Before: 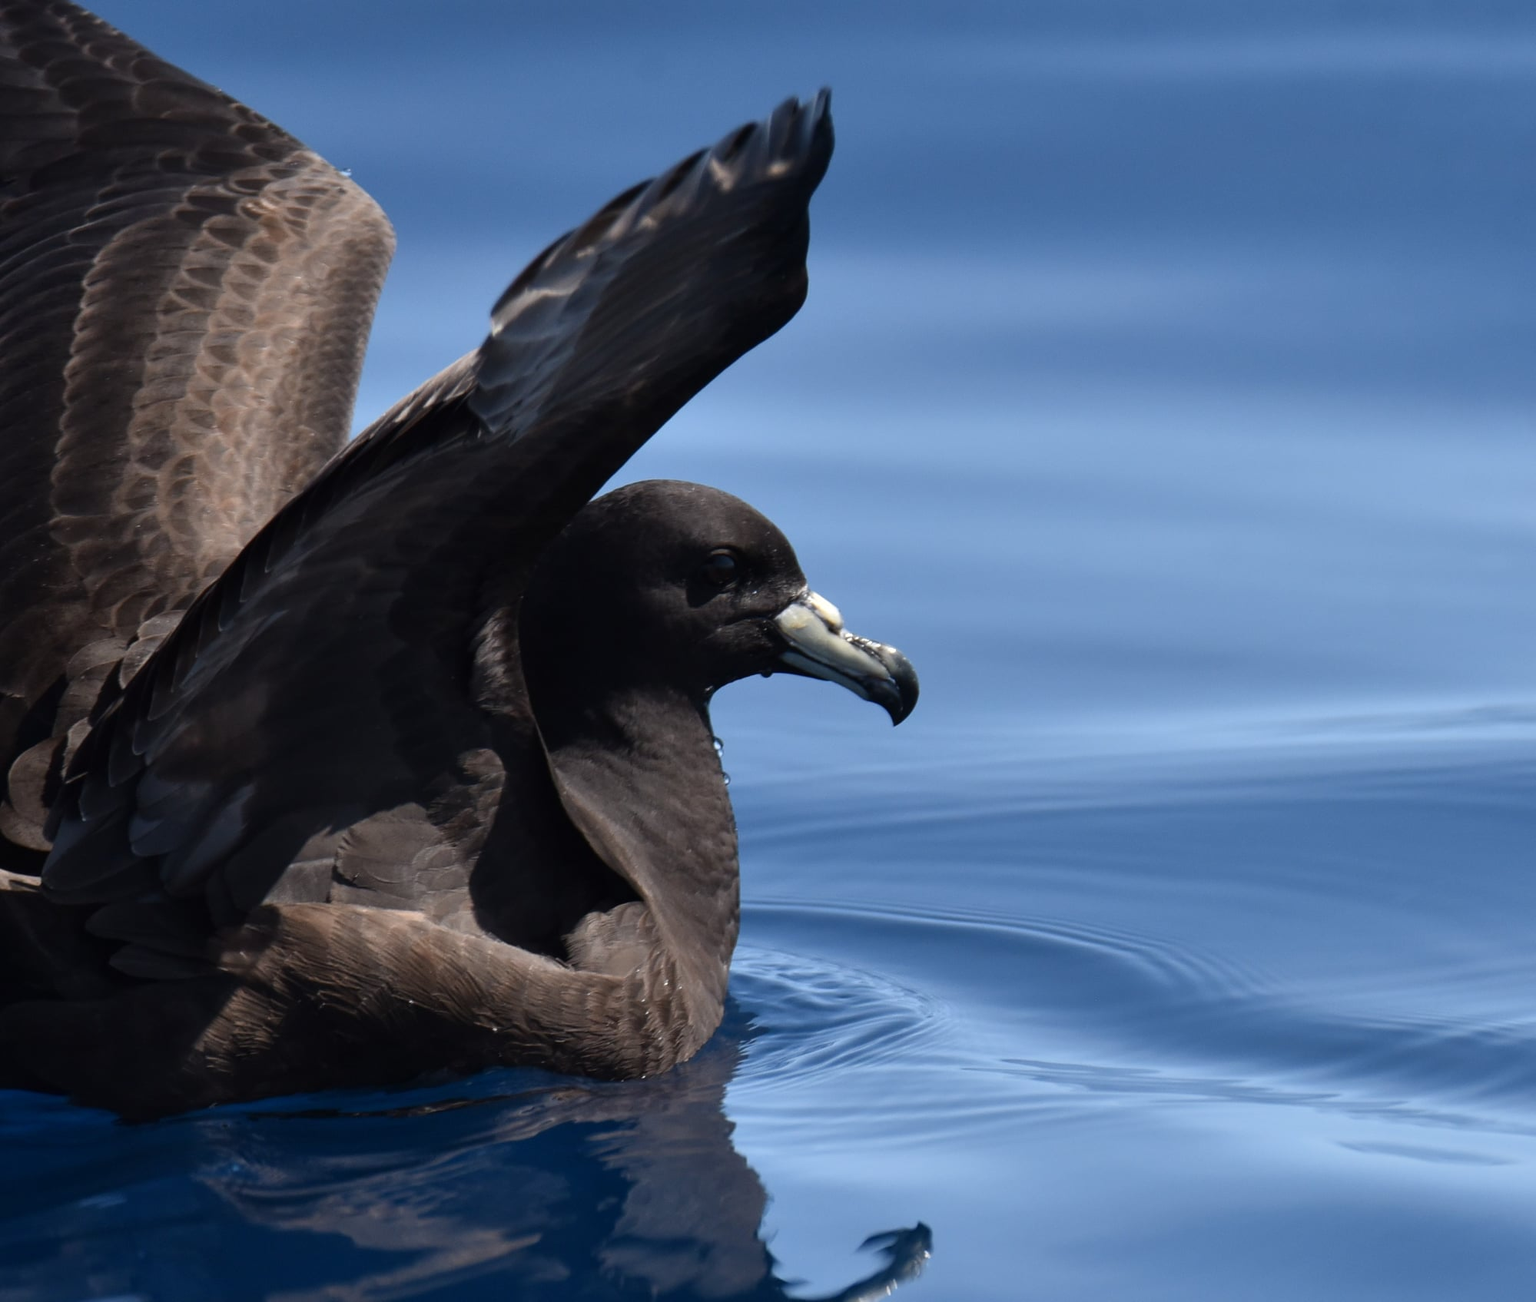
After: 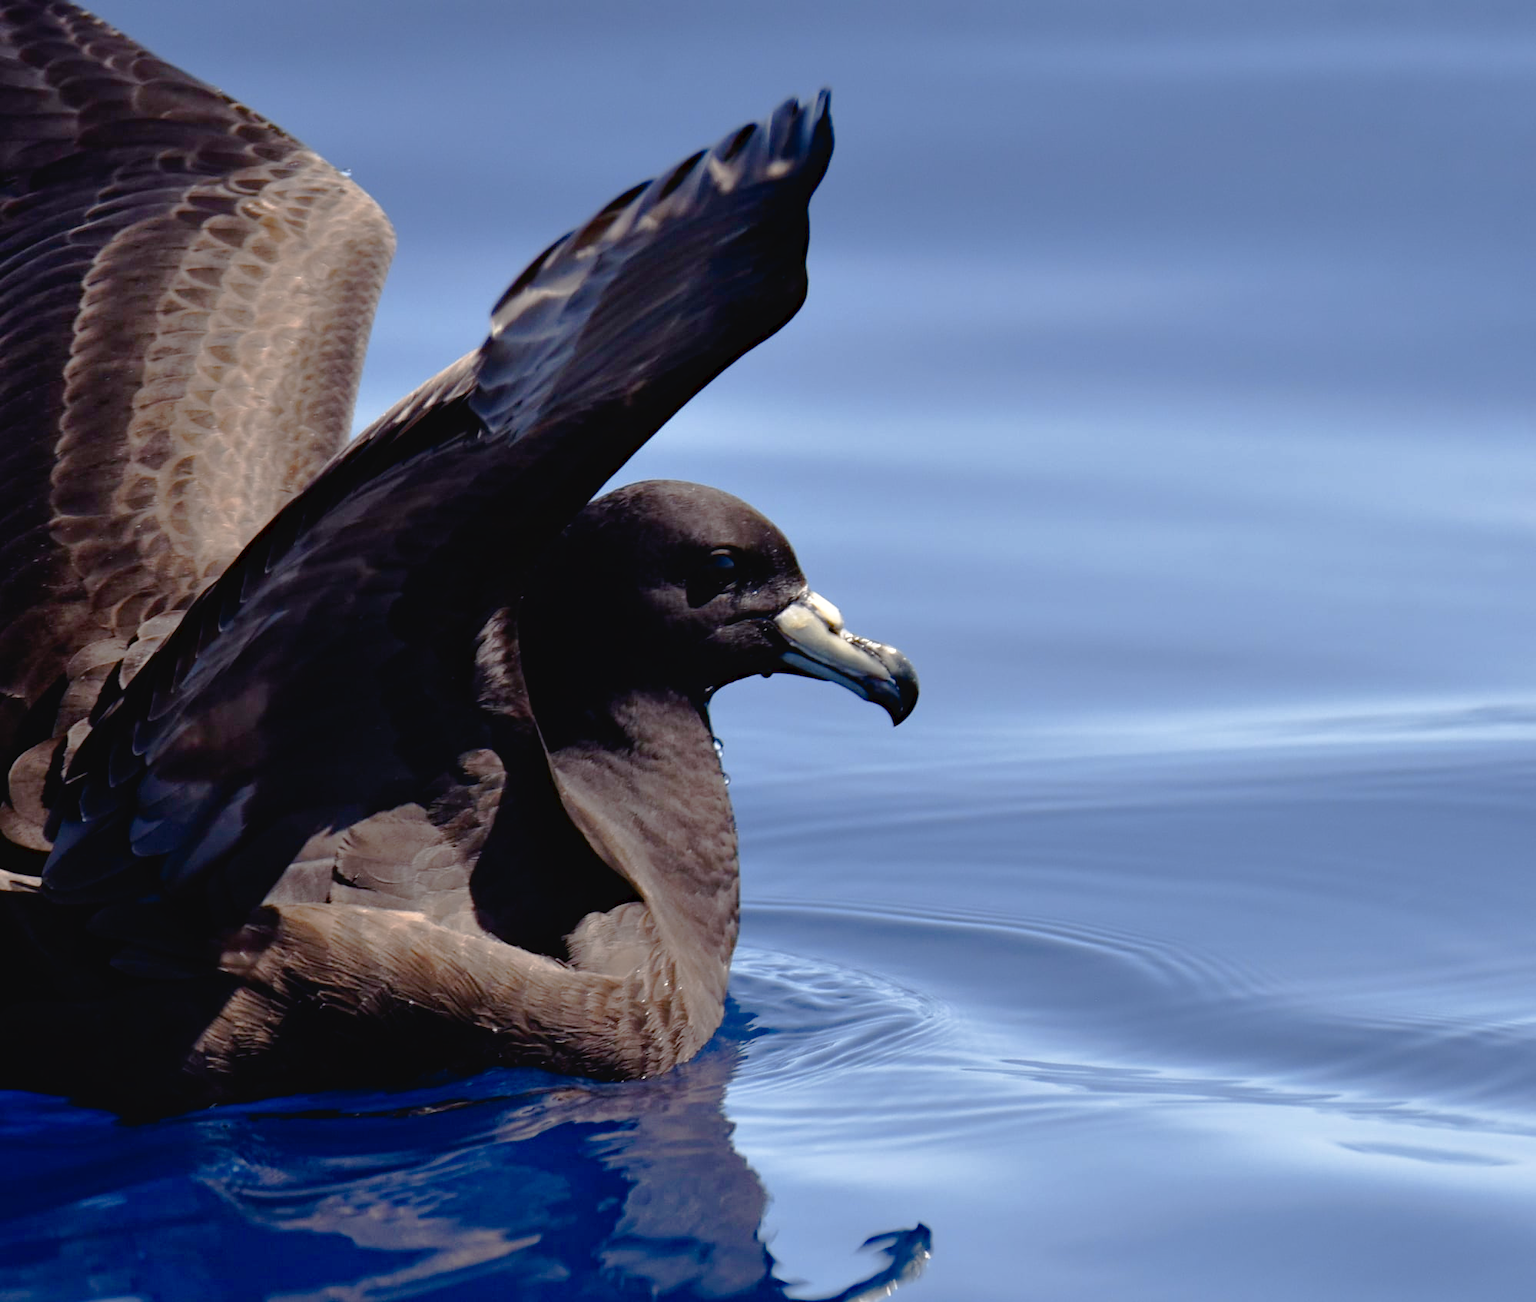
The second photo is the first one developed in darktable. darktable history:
haze removal: compatibility mode true, adaptive false
tone curve: curves: ch0 [(0, 0) (0.003, 0.03) (0.011, 0.03) (0.025, 0.033) (0.044, 0.038) (0.069, 0.057) (0.1, 0.109) (0.136, 0.174) (0.177, 0.243) (0.224, 0.313) (0.277, 0.391) (0.335, 0.464) (0.399, 0.515) (0.468, 0.563) (0.543, 0.616) (0.623, 0.679) (0.709, 0.766) (0.801, 0.865) (0.898, 0.948) (1, 1)], preserve colors none
color balance rgb: shadows lift › chroma 3.244%, shadows lift › hue 280.04°, highlights gain › chroma 1.351%, highlights gain › hue 55.27°, perceptual saturation grading › global saturation 0.913%, perceptual saturation grading › highlights -30.84%, perceptual saturation grading › shadows 19.612%, global vibrance 20.415%
